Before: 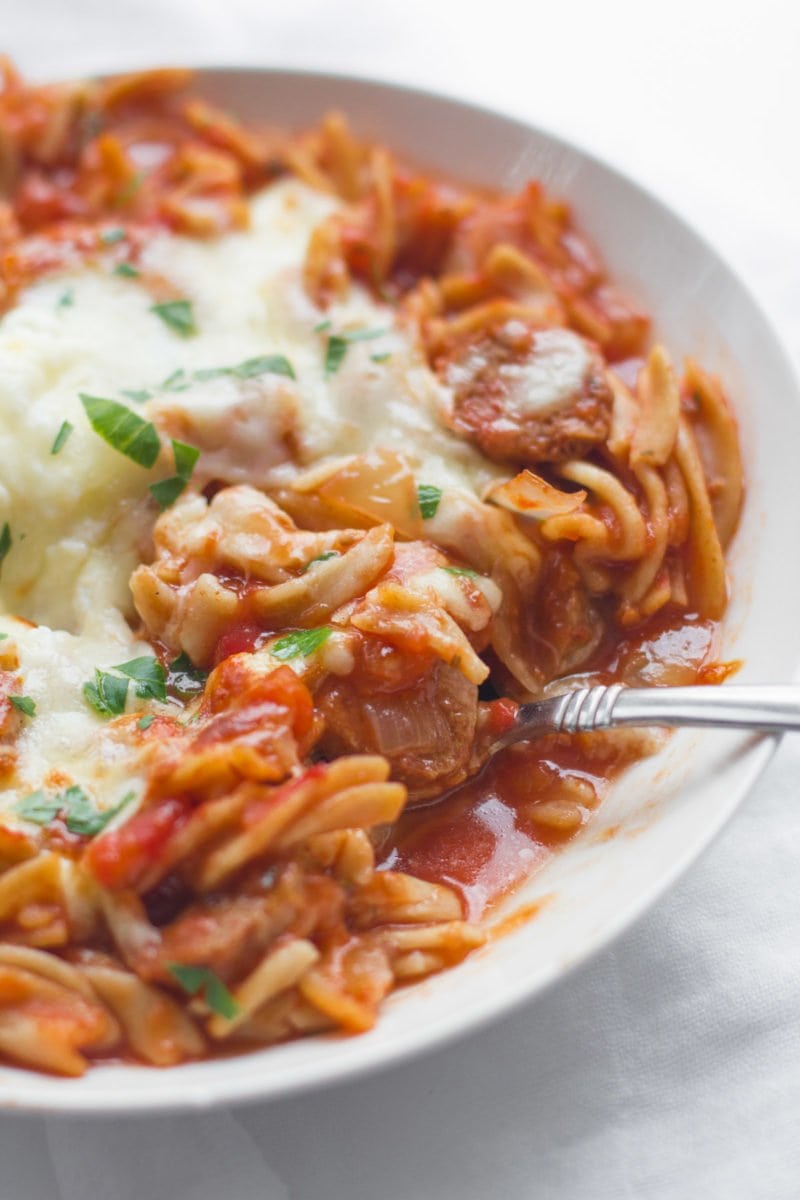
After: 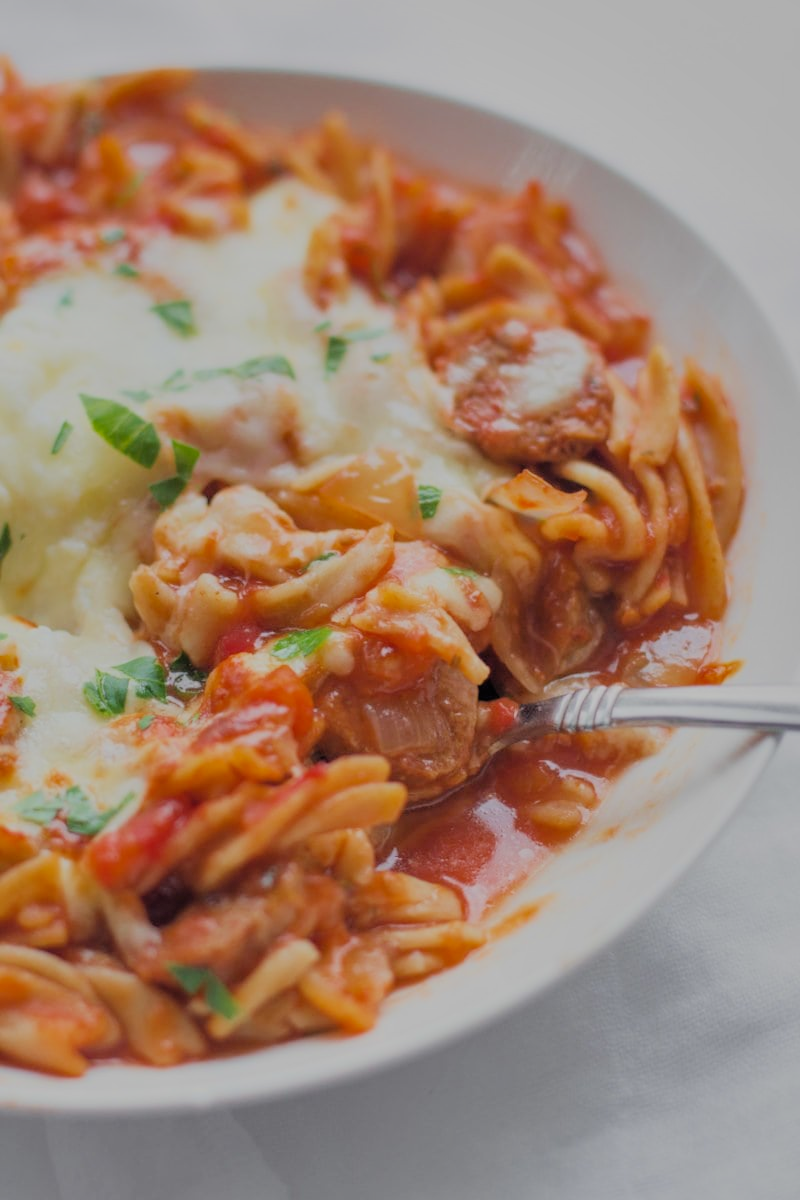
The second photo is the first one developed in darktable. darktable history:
shadows and highlights: shadows 33.03, highlights -47.78, compress 49.74%, soften with gaussian
exposure: compensate exposure bias true, compensate highlight preservation false
filmic rgb: middle gray luminance 17.81%, black relative exposure -7.52 EV, white relative exposure 8.48 EV, target black luminance 0%, hardness 2.23, latitude 17.76%, contrast 0.876, highlights saturation mix 4.28%, shadows ↔ highlights balance 10.84%, color science v6 (2022)
